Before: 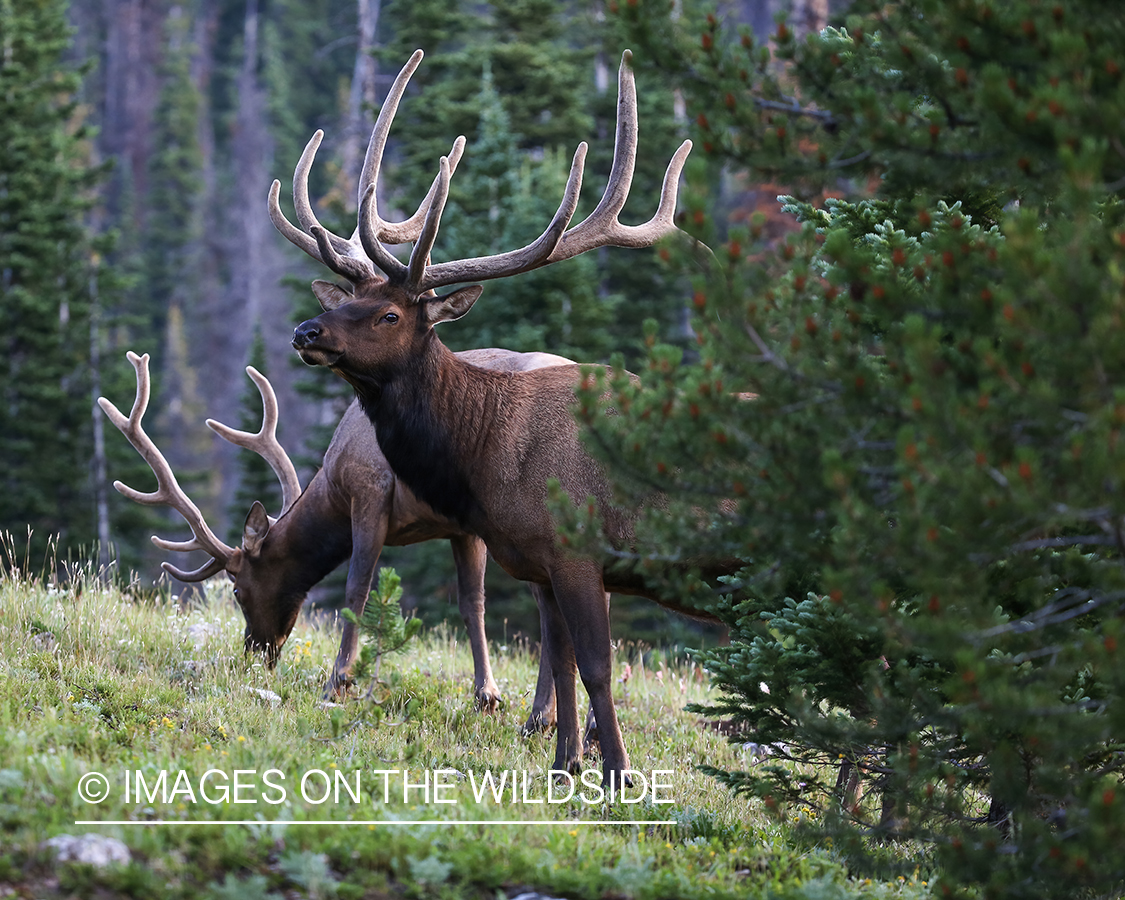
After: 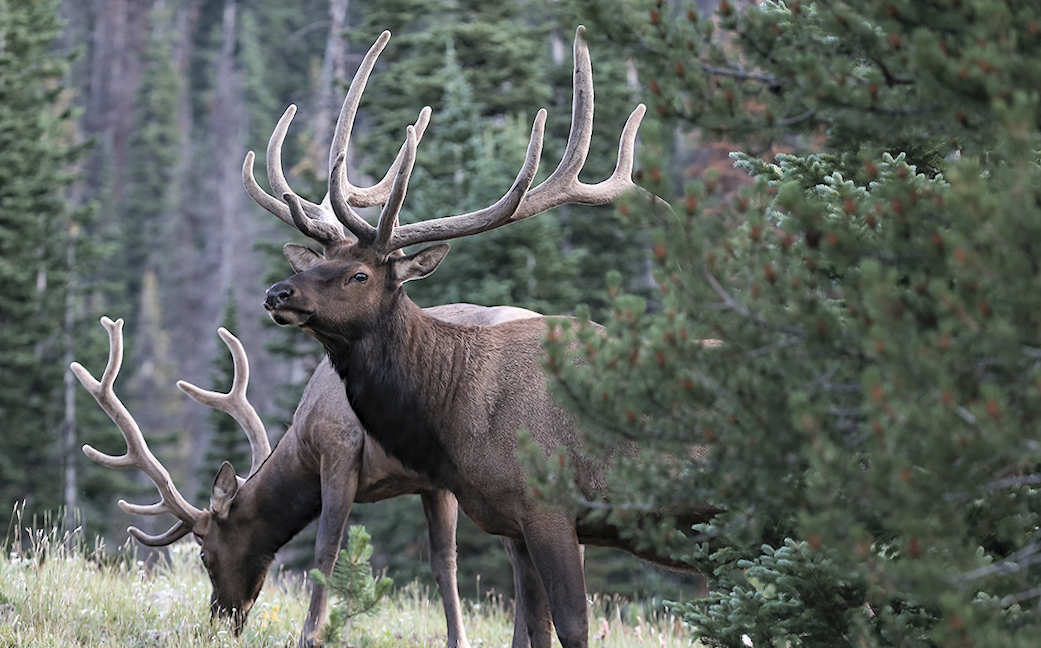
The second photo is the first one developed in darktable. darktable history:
contrast brightness saturation: brightness 0.18, saturation -0.5
haze removal: on, module defaults
rotate and perspective: rotation -1.68°, lens shift (vertical) -0.146, crop left 0.049, crop right 0.912, crop top 0.032, crop bottom 0.96
crop: bottom 24.988%
